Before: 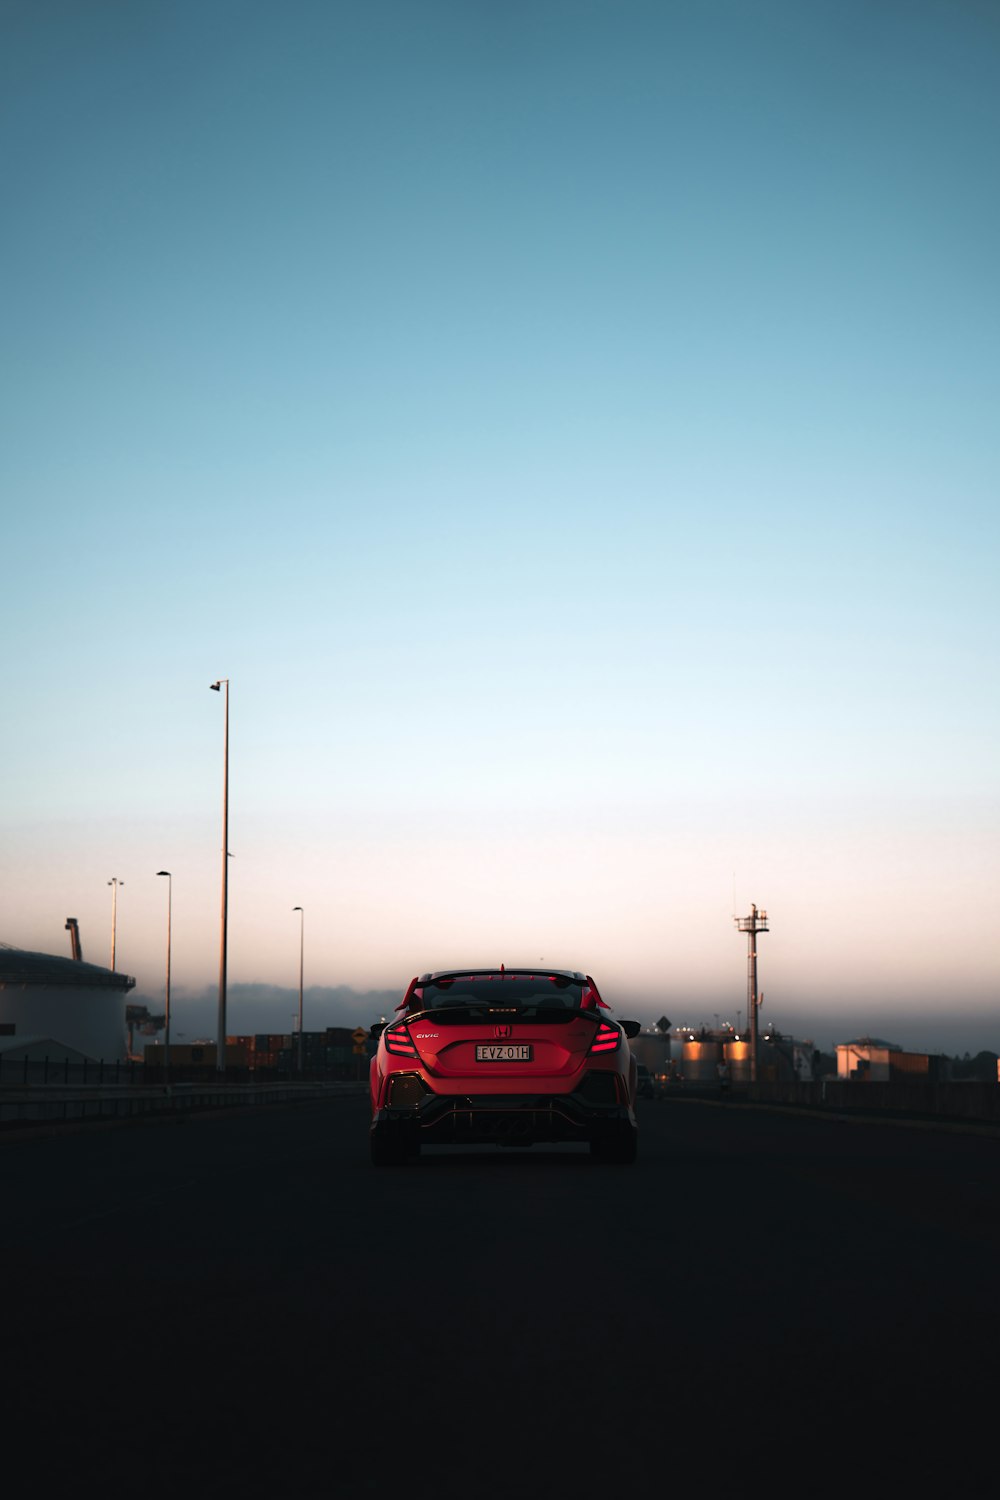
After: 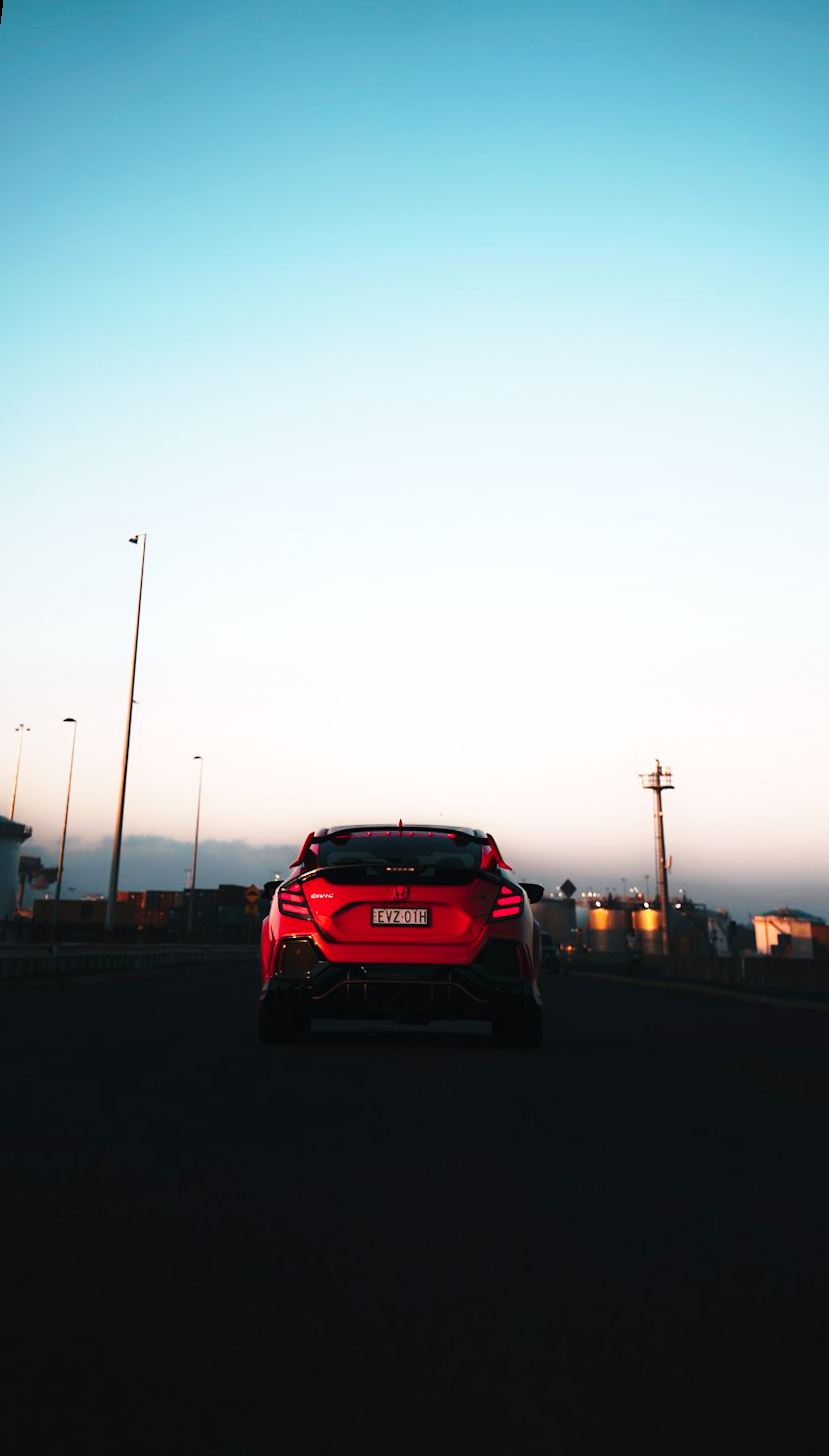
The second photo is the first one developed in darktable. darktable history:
rotate and perspective: rotation 0.72°, lens shift (vertical) -0.352, lens shift (horizontal) -0.051, crop left 0.152, crop right 0.859, crop top 0.019, crop bottom 0.964
base curve: curves: ch0 [(0, 0) (0.028, 0.03) (0.121, 0.232) (0.46, 0.748) (0.859, 0.968) (1, 1)], preserve colors none
